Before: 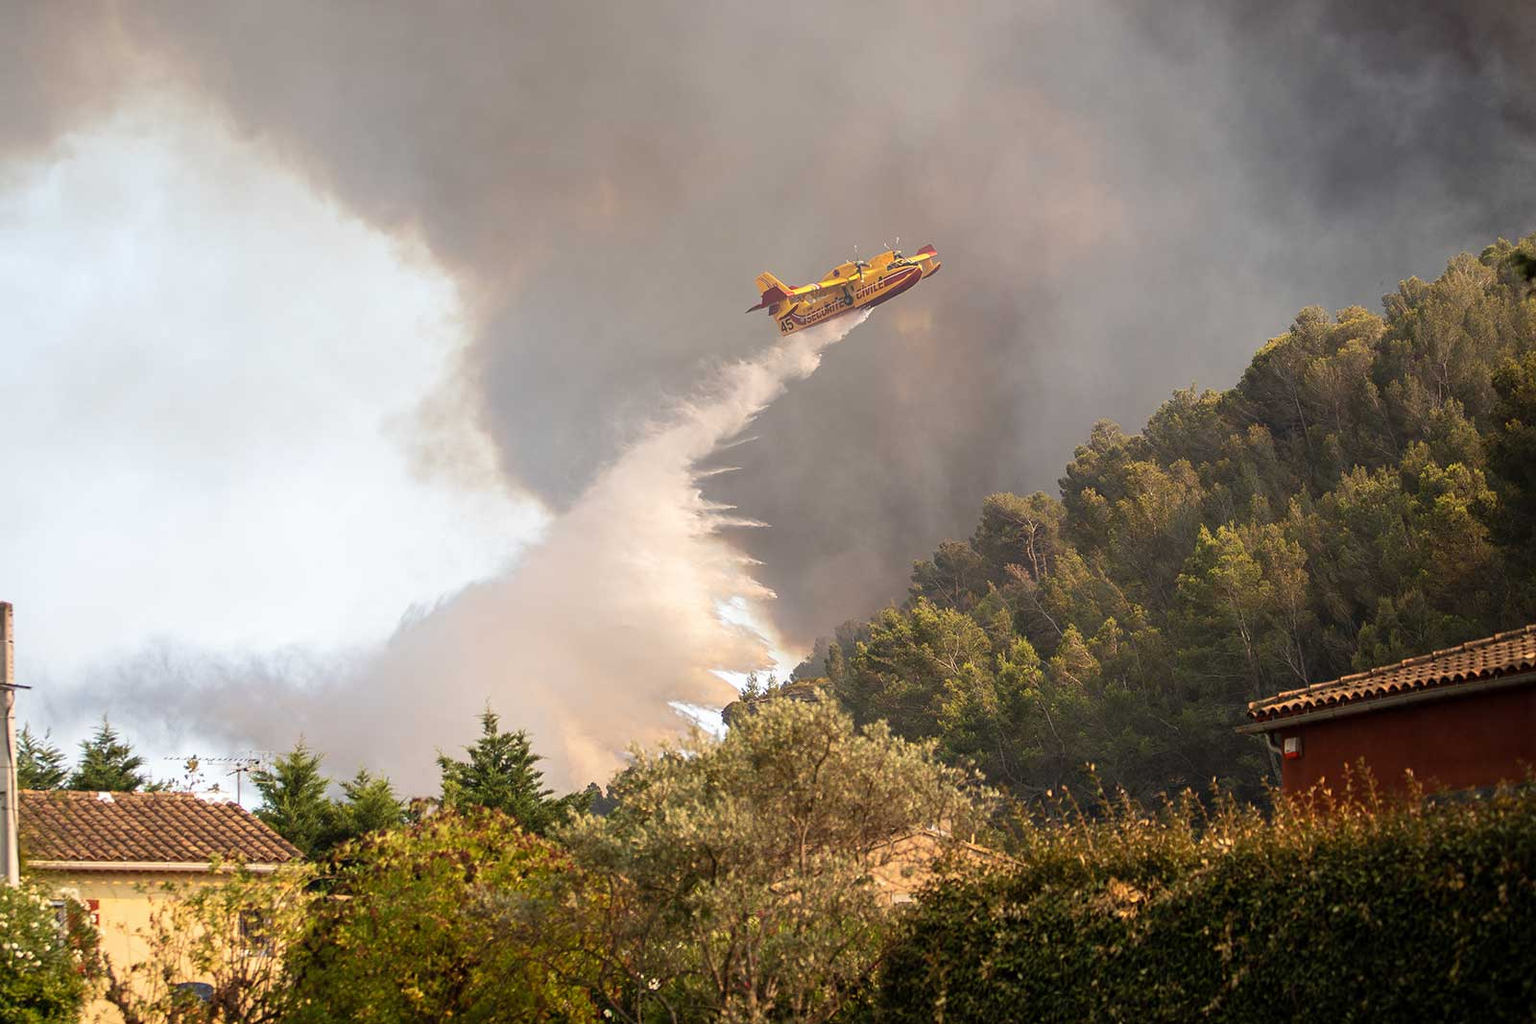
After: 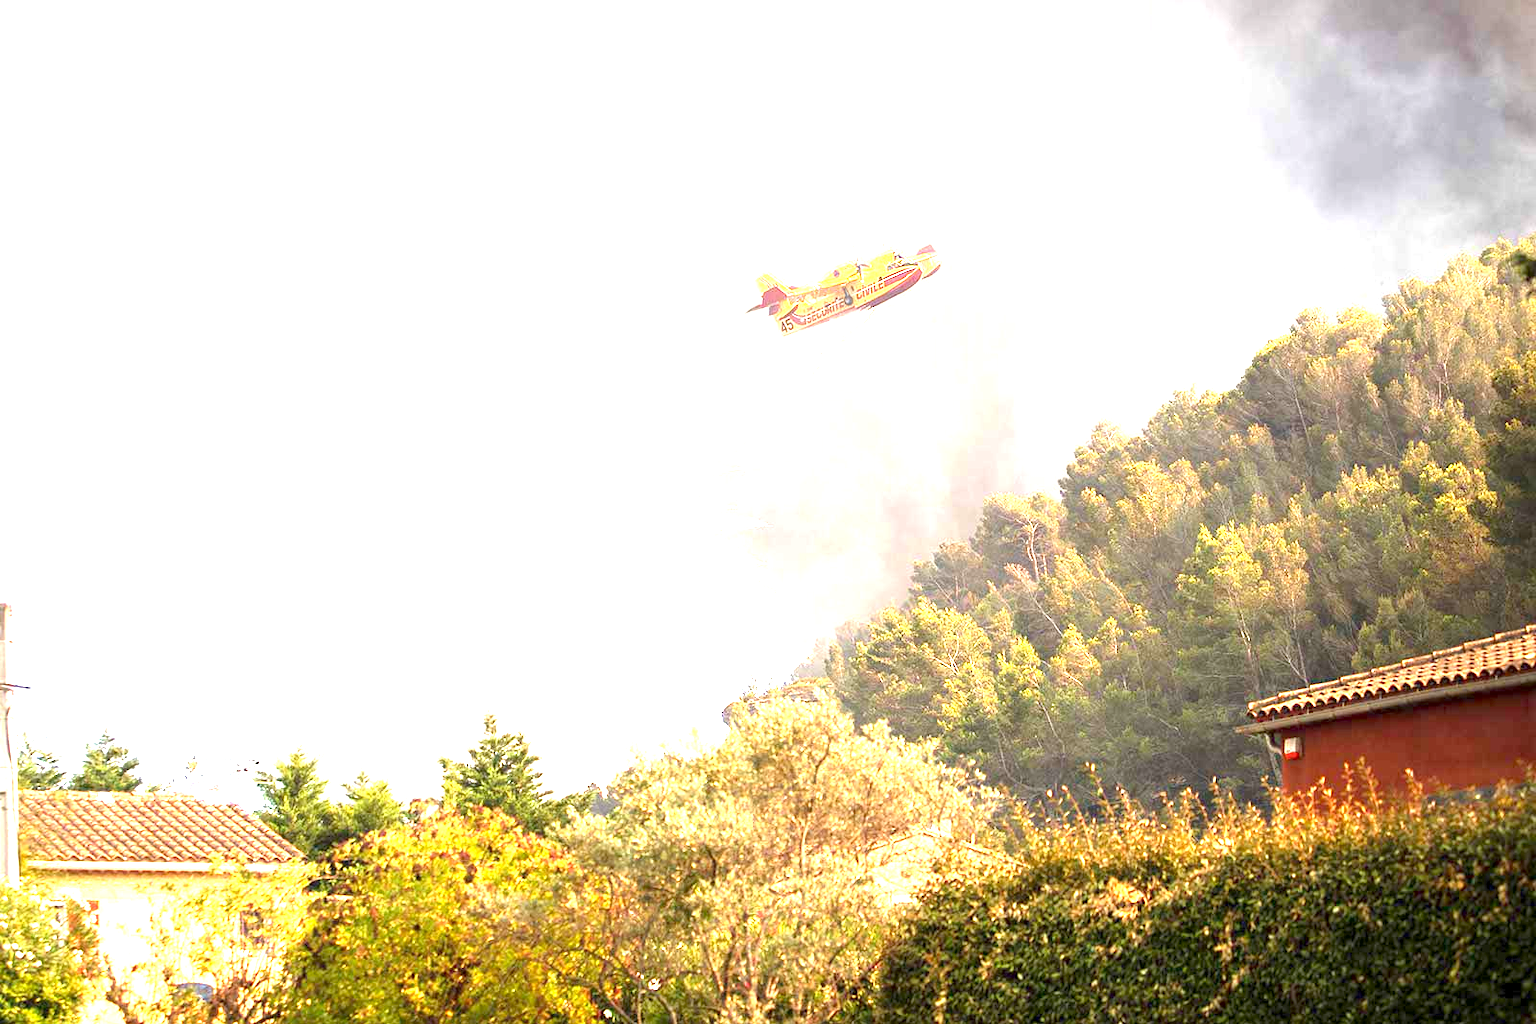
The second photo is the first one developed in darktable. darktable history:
exposure: exposure 2.045 EV, compensate highlight preservation false
levels: levels [0, 0.435, 0.917]
